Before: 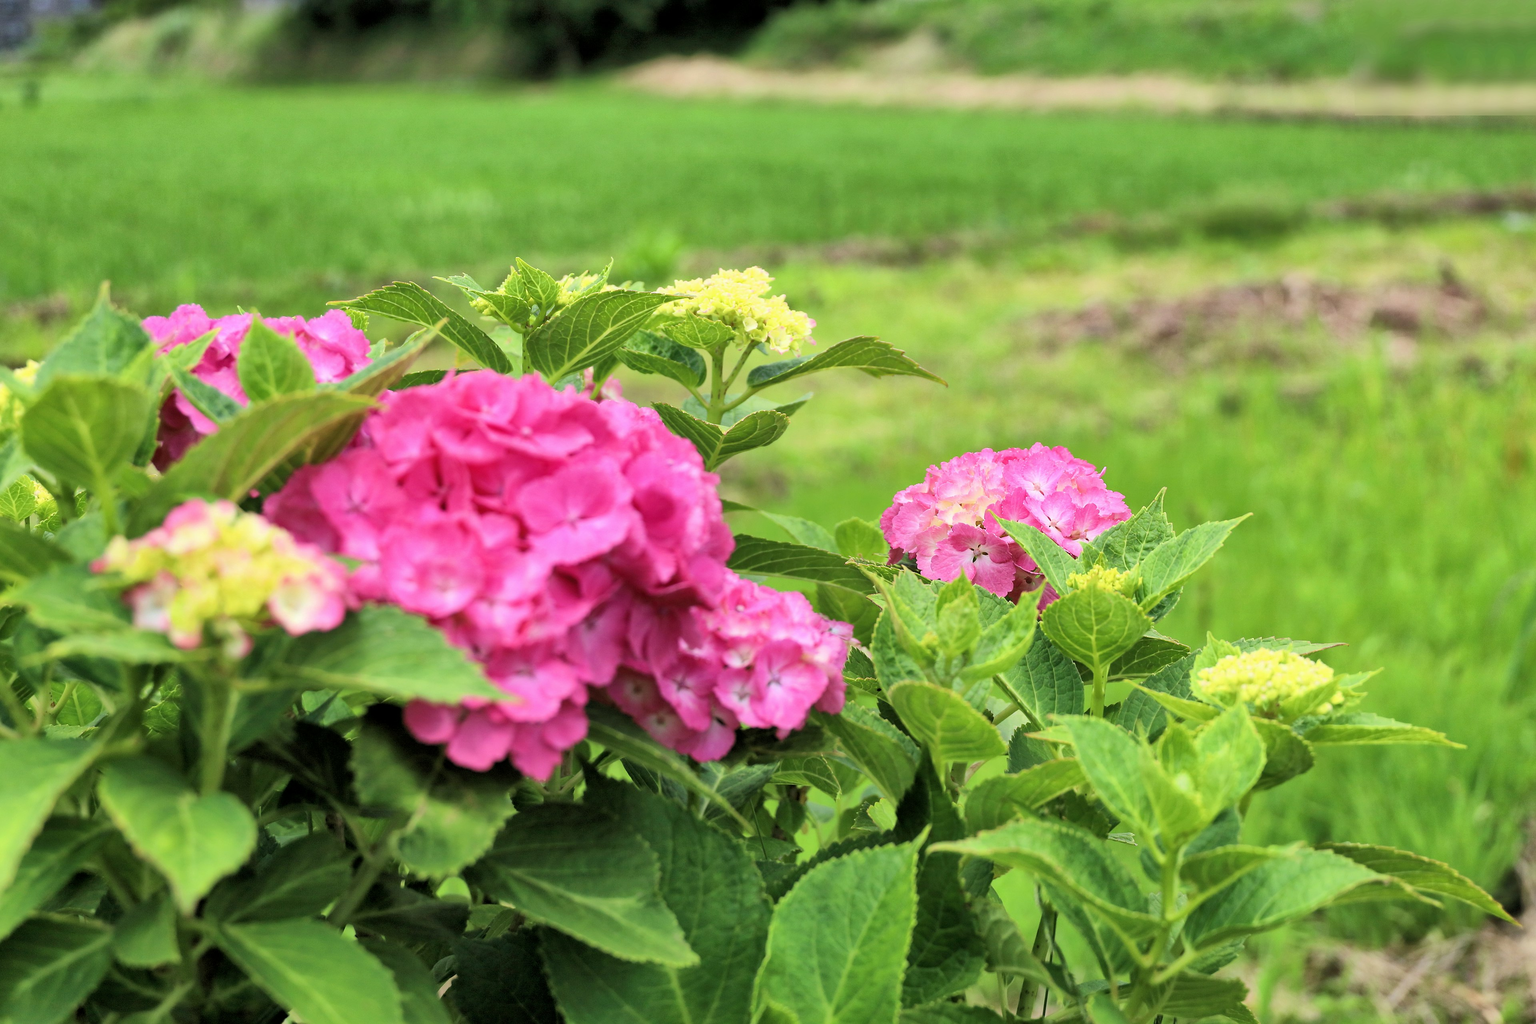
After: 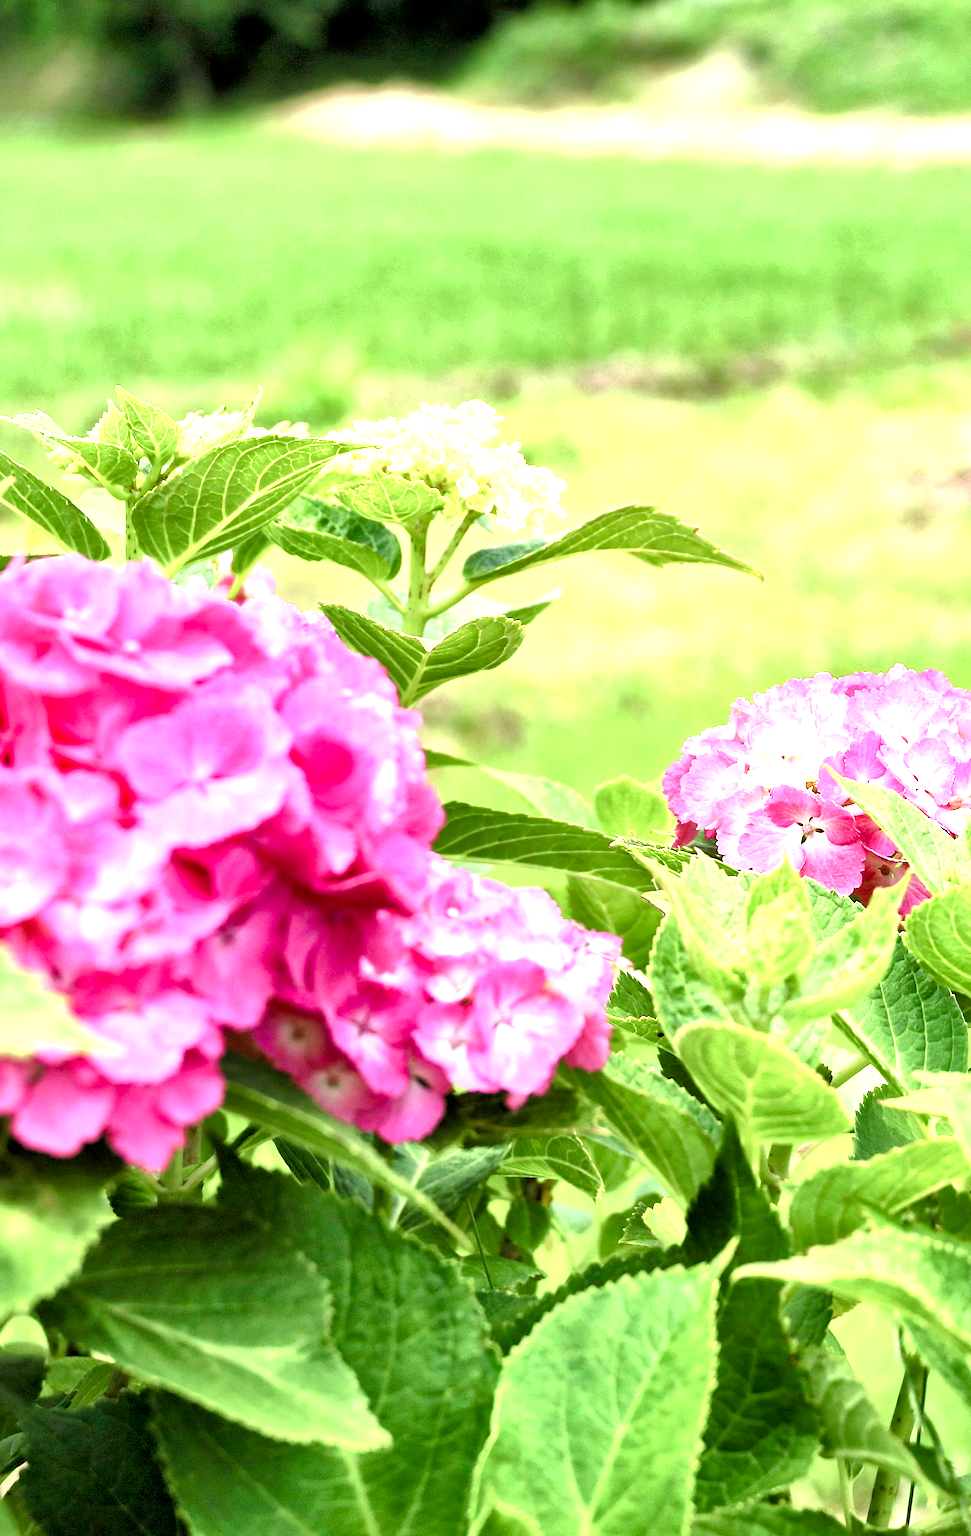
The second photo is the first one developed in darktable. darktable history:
local contrast: mode bilateral grid, contrast 20, coarseness 50, detail 120%, midtone range 0.2
color balance rgb: perceptual saturation grading › global saturation 25%, perceptual saturation grading › highlights -50%, perceptual saturation grading › shadows 30%, perceptual brilliance grading › global brilliance 12%, global vibrance 20%
crop: left 28.583%, right 29.231%
exposure: black level correction 0, exposure 0.9 EV, compensate highlight preservation false
